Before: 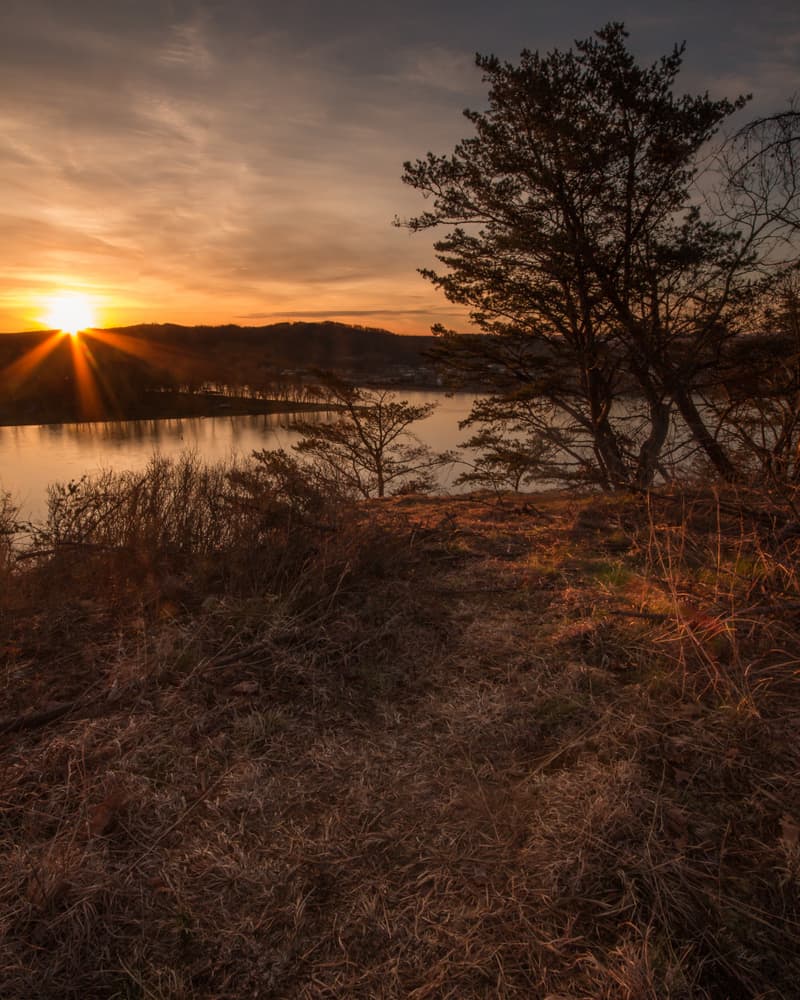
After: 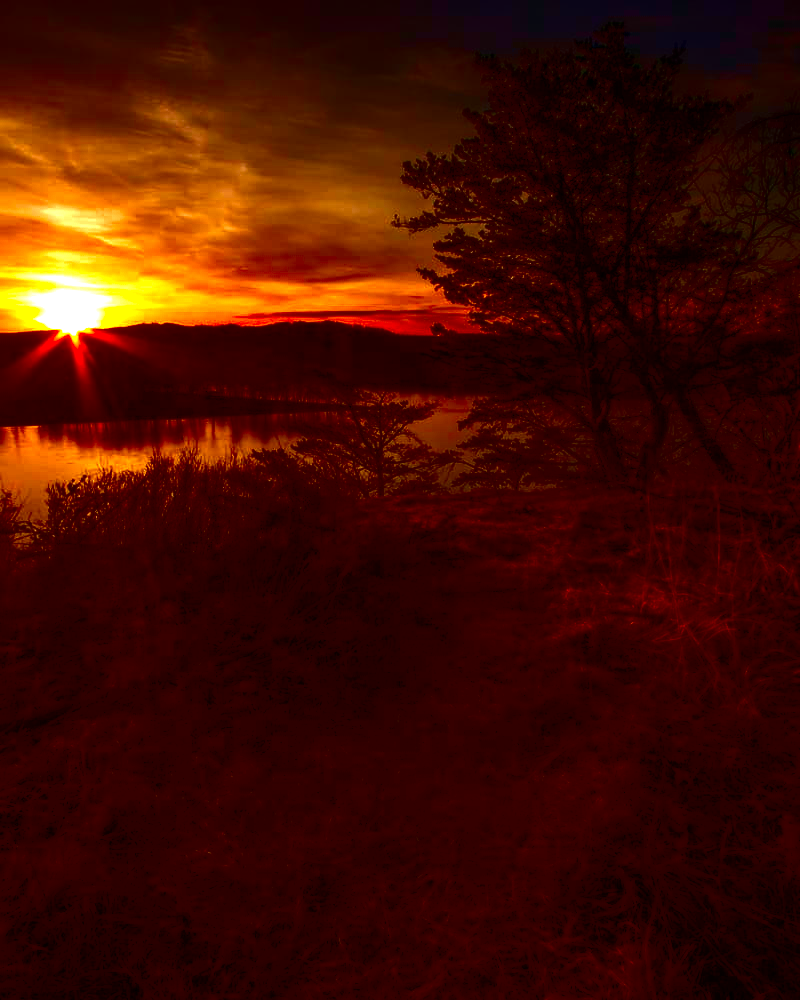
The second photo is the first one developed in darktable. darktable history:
contrast brightness saturation: brightness -1, saturation 1
exposure: black level correction 0, exposure 0.3 EV, compensate highlight preservation false
color balance rgb: shadows lift › luminance -20%, power › hue 72.24°, highlights gain › luminance 15%, global offset › hue 171.6°, perceptual saturation grading › highlights -30%, perceptual saturation grading › shadows 20%, global vibrance 30%, contrast 10%
color balance: output saturation 120%
